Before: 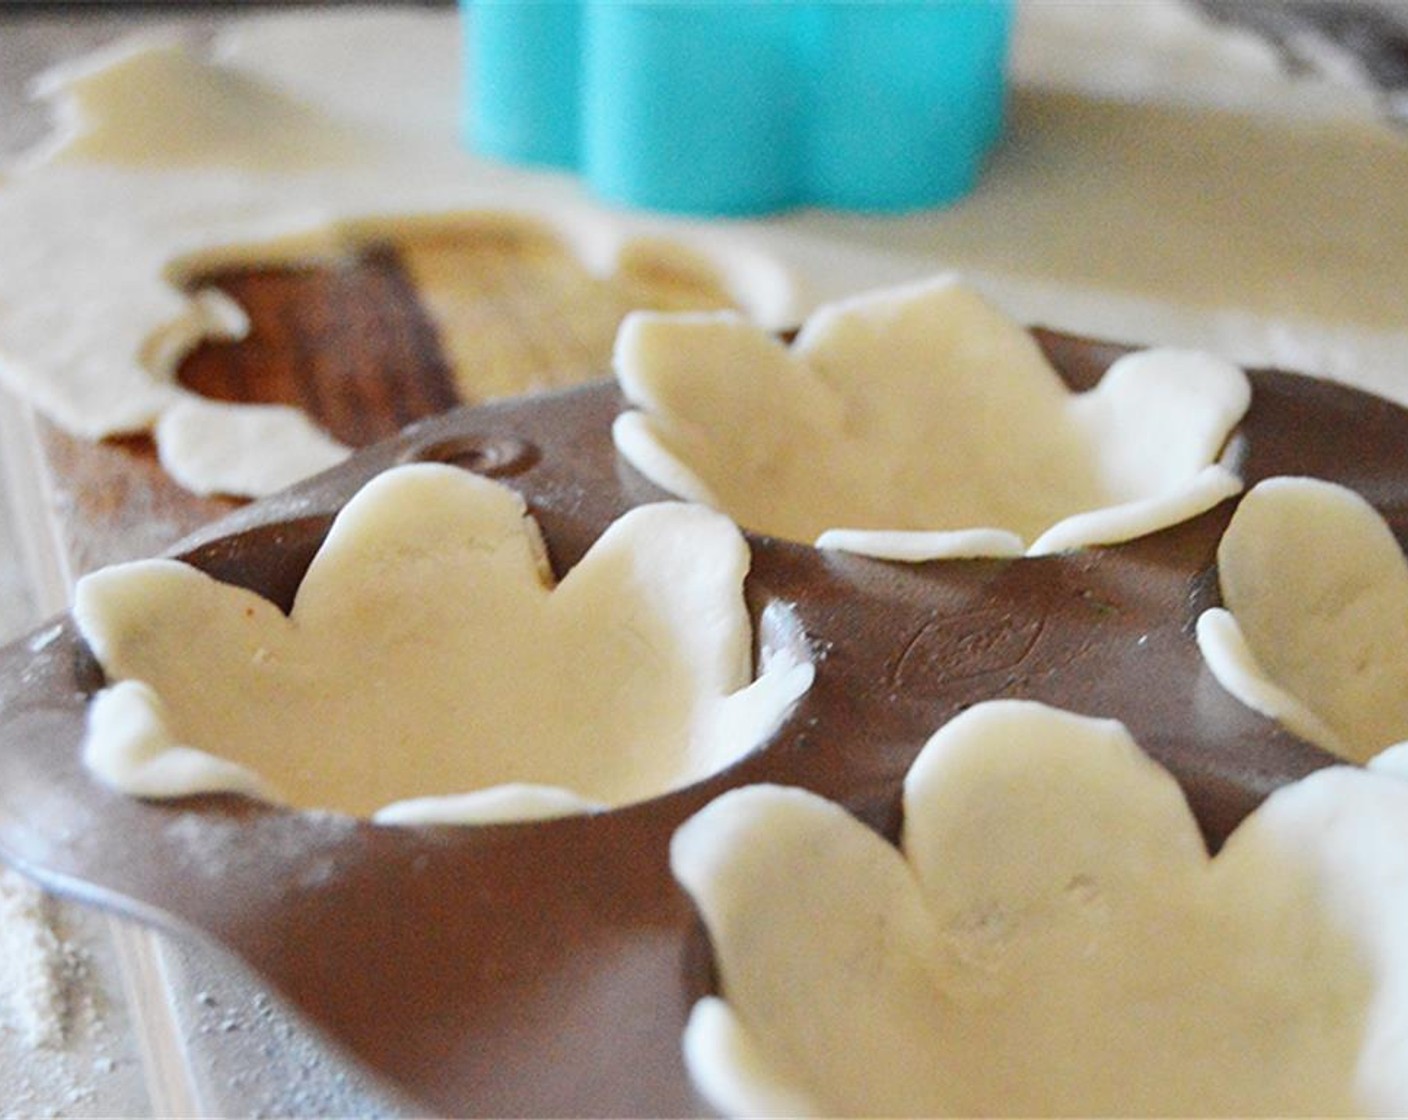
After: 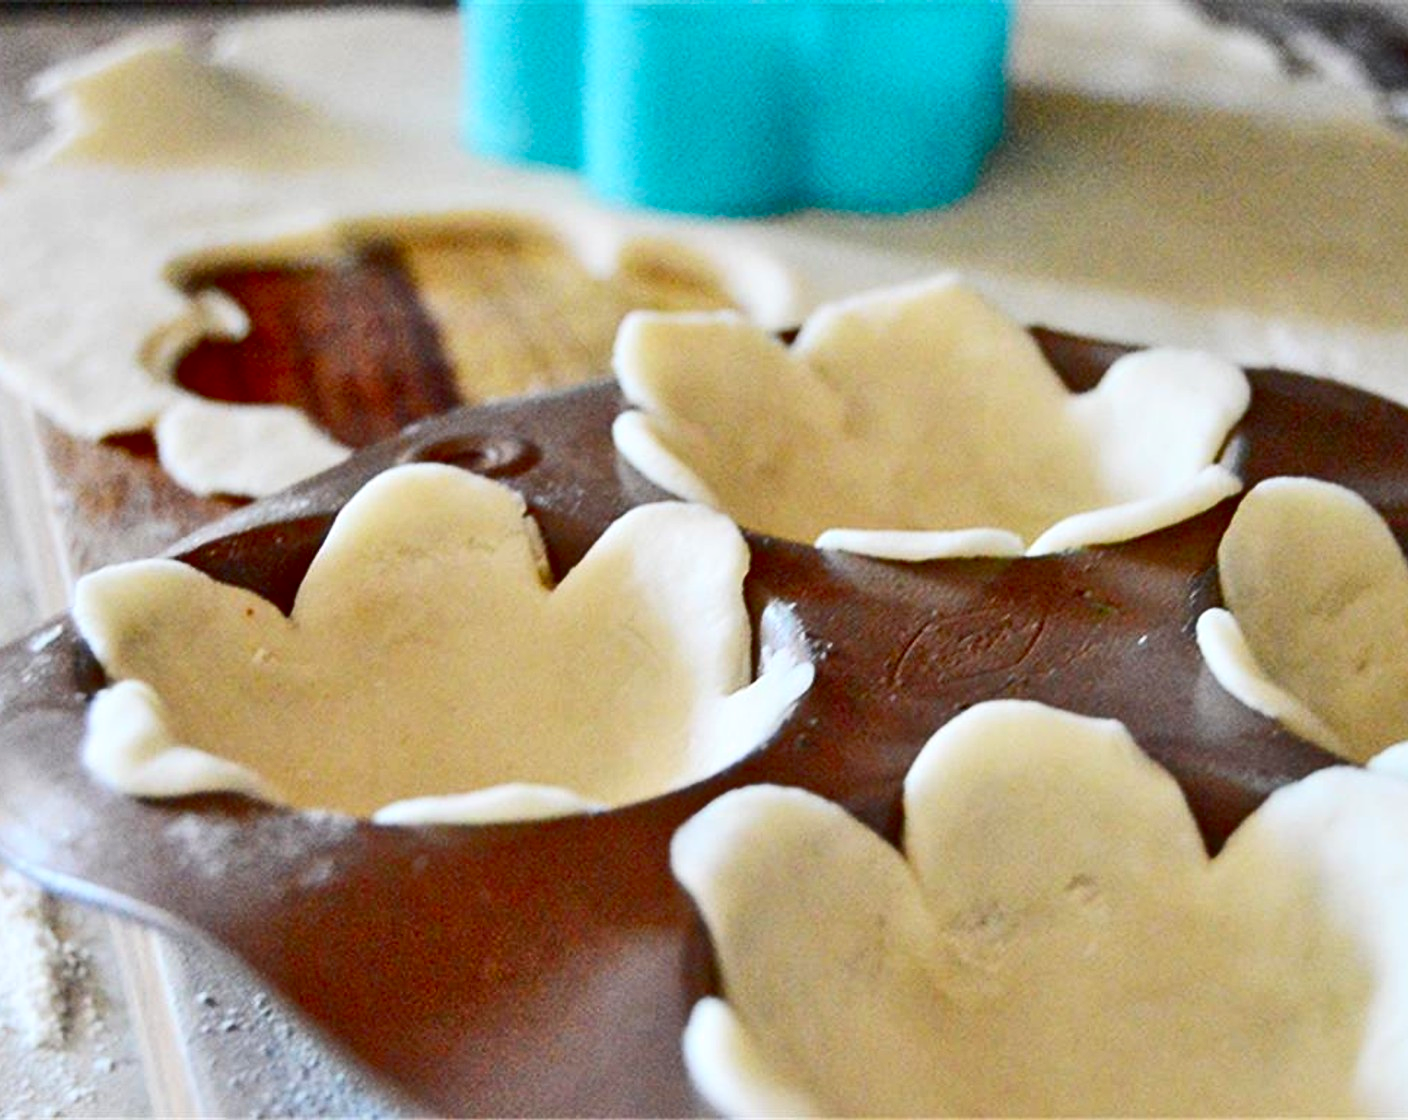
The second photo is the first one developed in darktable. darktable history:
exposure: black level correction 0.008, exposure 0.096 EV, compensate highlight preservation false
tone equalizer: -7 EV 0.153 EV, -6 EV 0.608 EV, -5 EV 1.16 EV, -4 EV 1.35 EV, -3 EV 1.17 EV, -2 EV 0.6 EV, -1 EV 0.152 EV
contrast brightness saturation: contrast 0.24, brightness -0.239, saturation 0.148
